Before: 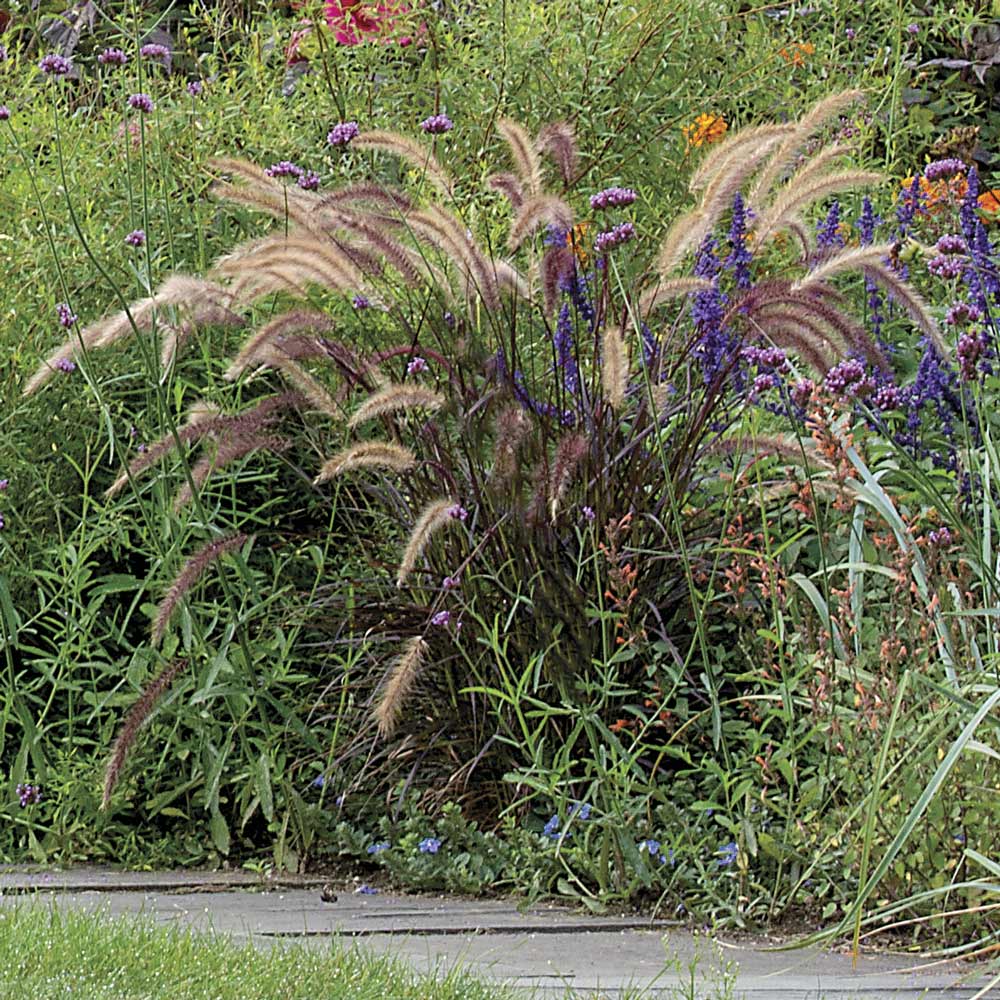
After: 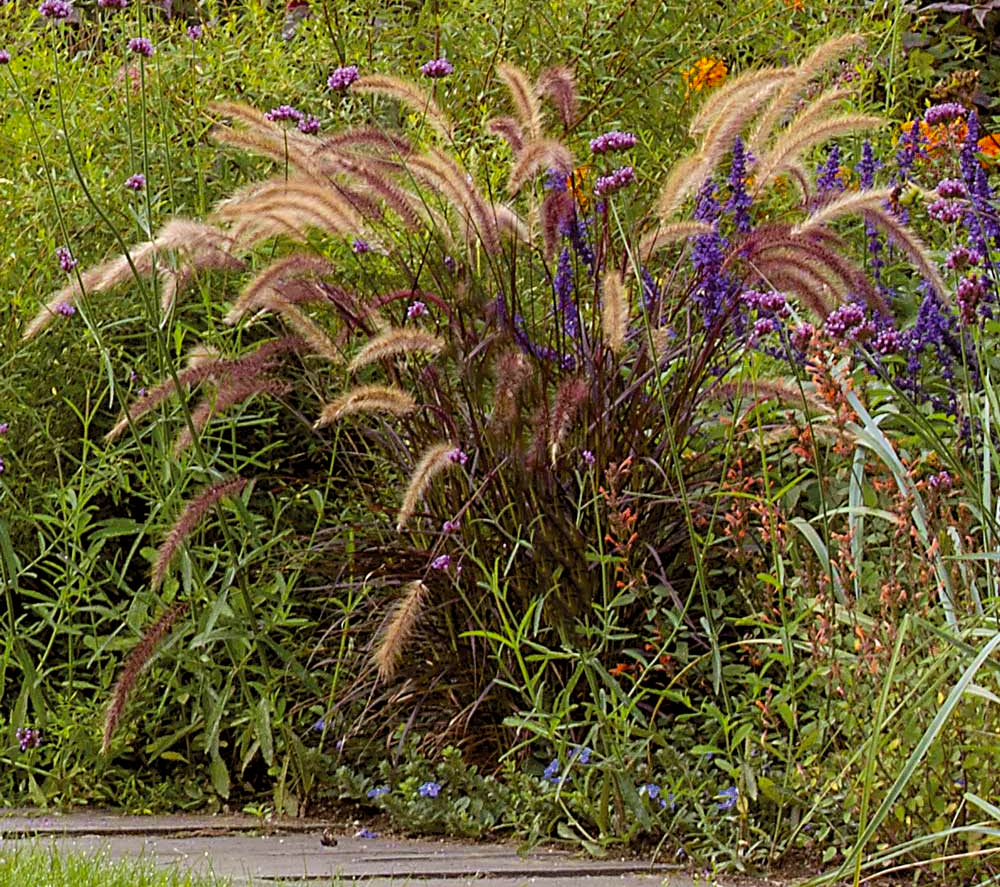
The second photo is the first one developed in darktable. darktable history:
rgb levels: mode RGB, independent channels, levels [[0, 0.5, 1], [0, 0.521, 1], [0, 0.536, 1]]
crop and rotate: top 5.609%, bottom 5.609%
color balance rgb: perceptual saturation grading › global saturation 25%, global vibrance 10%
